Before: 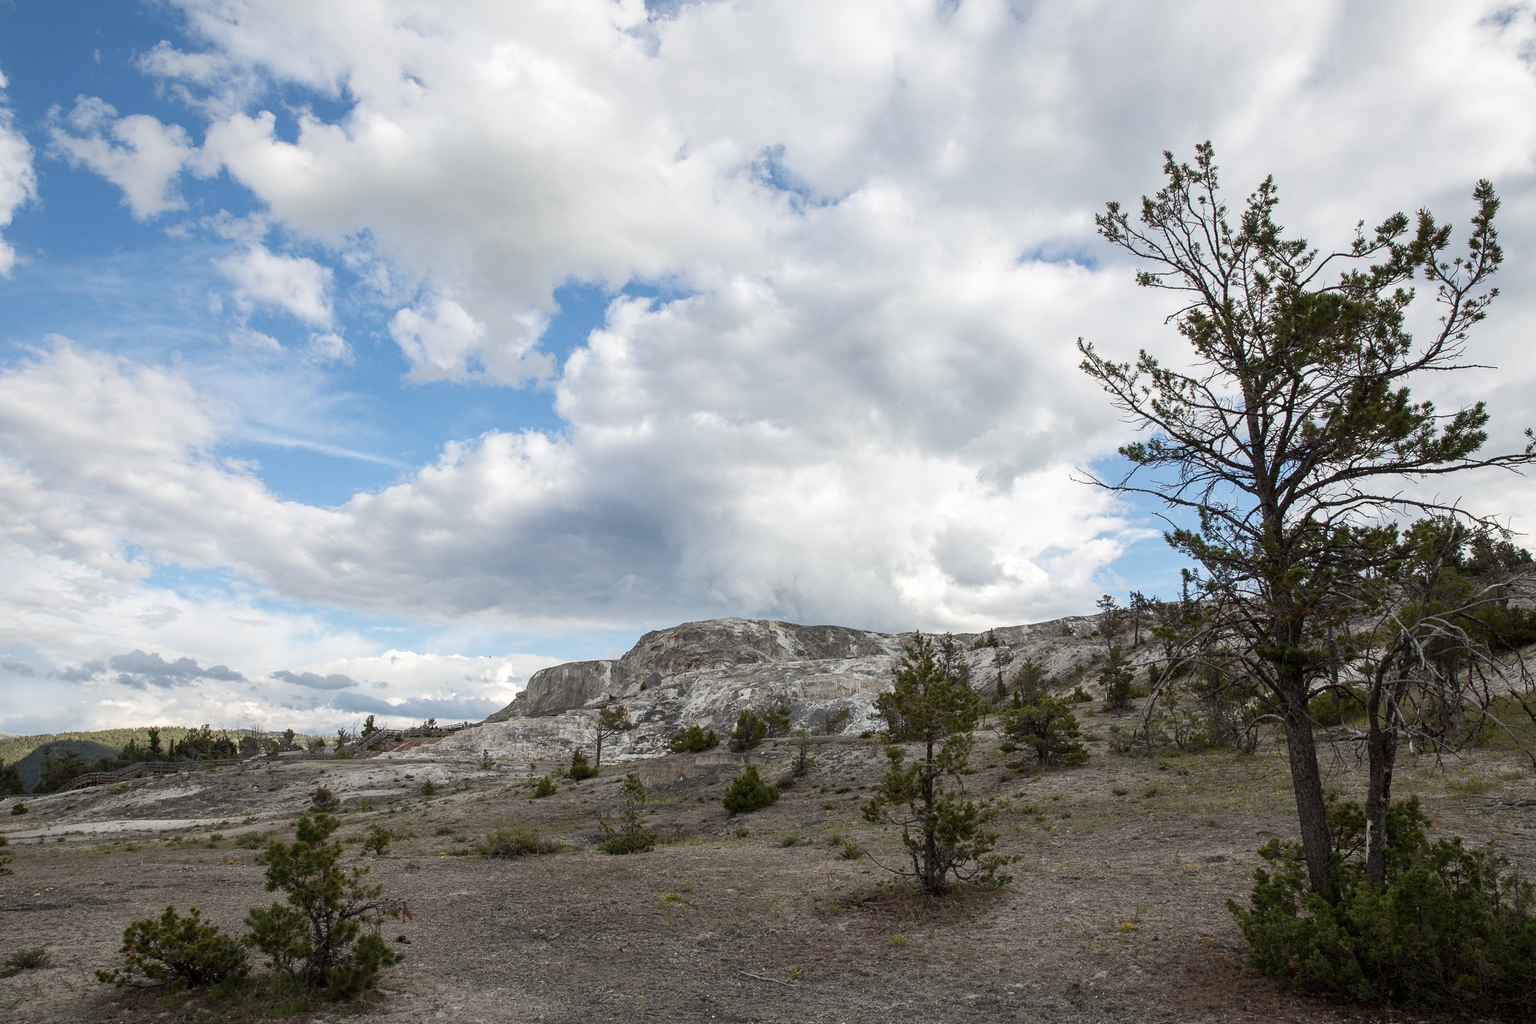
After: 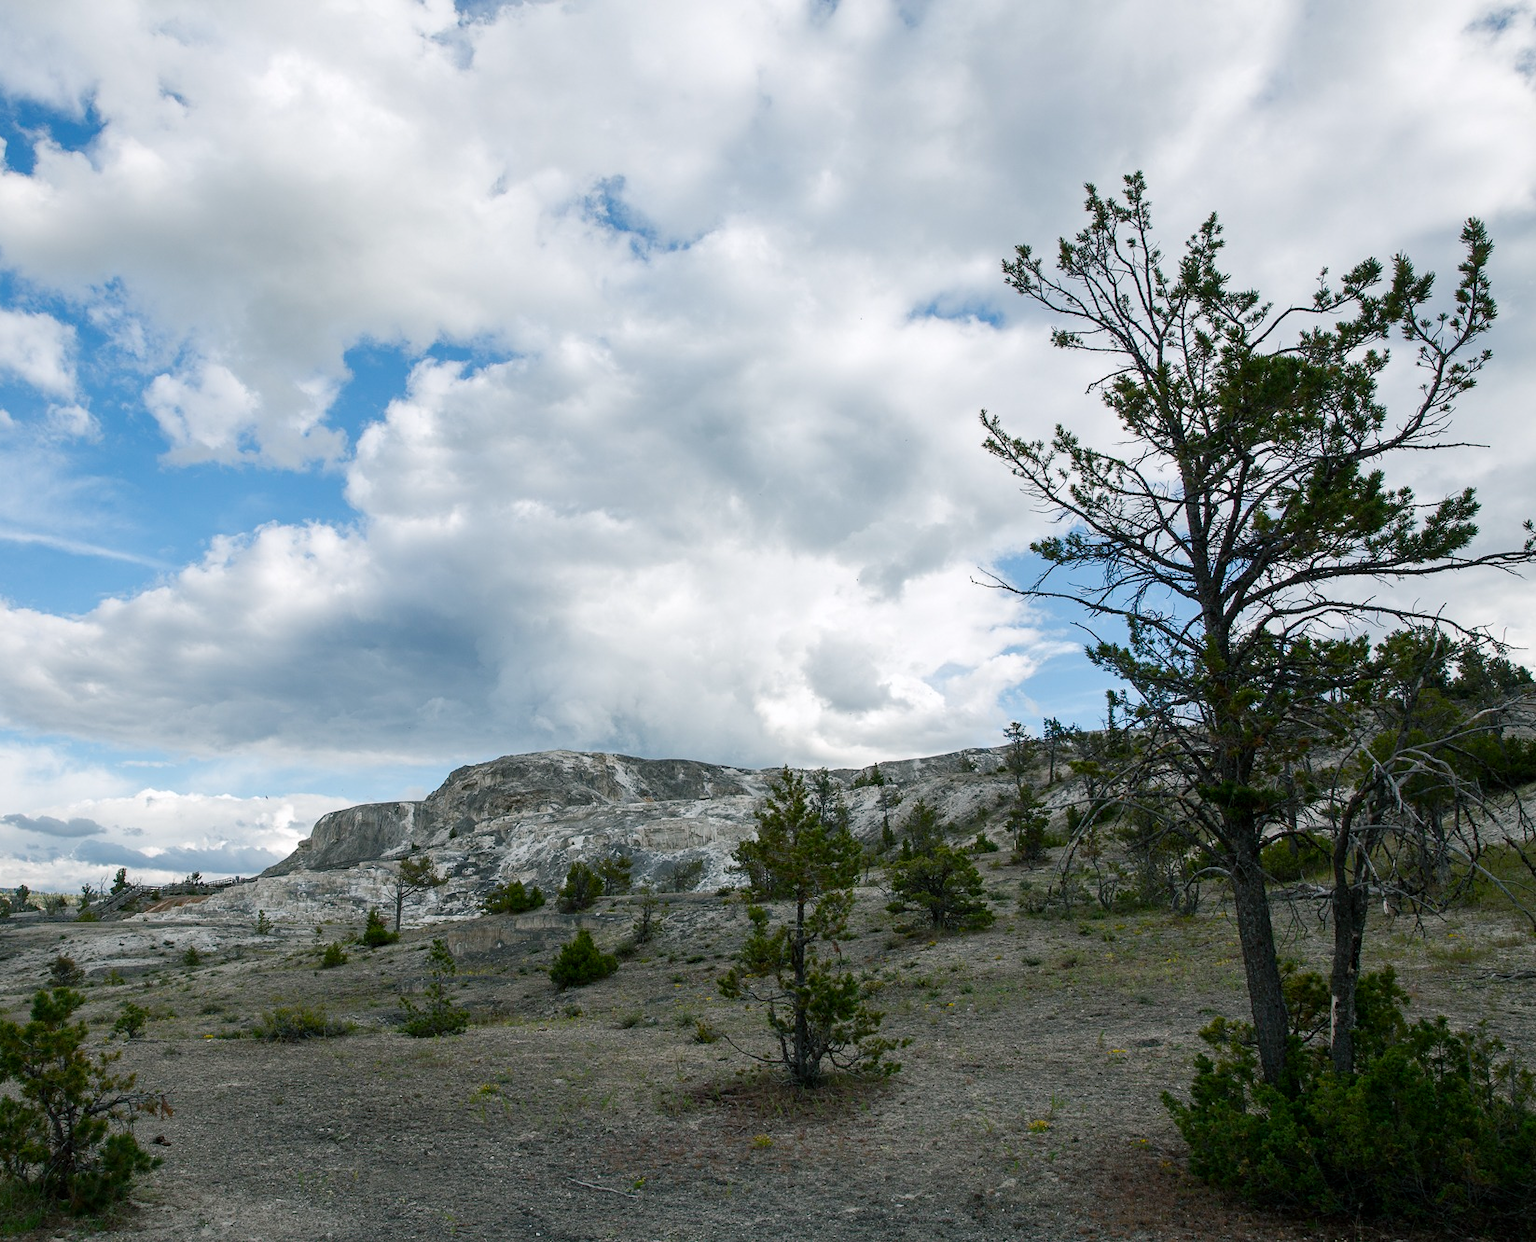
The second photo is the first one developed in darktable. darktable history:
tone equalizer: -8 EV 0.077 EV
crop: left 17.63%, bottom 0.042%
color balance rgb: power › luminance -7.843%, power › chroma 1.082%, power › hue 217.51°, white fulcrum 0.099 EV, perceptual saturation grading › global saturation 20%, perceptual saturation grading › highlights -24.75%, perceptual saturation grading › shadows 49.243%
